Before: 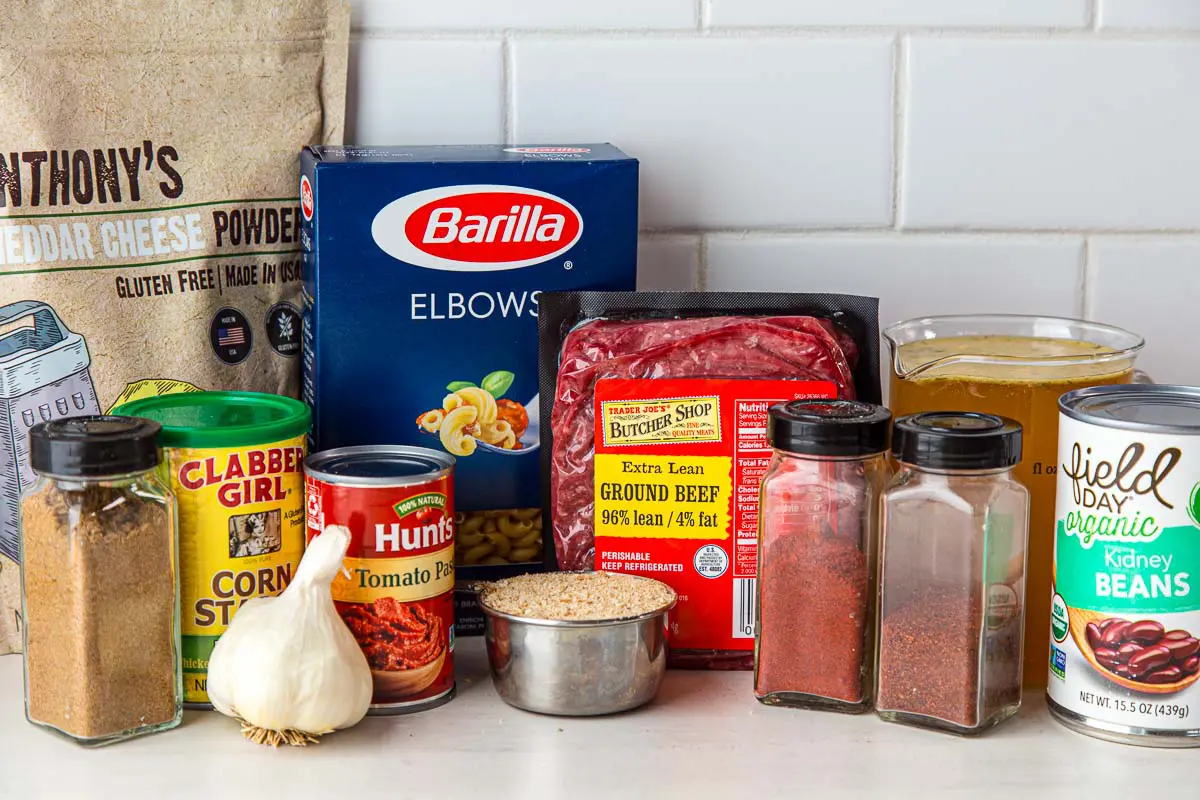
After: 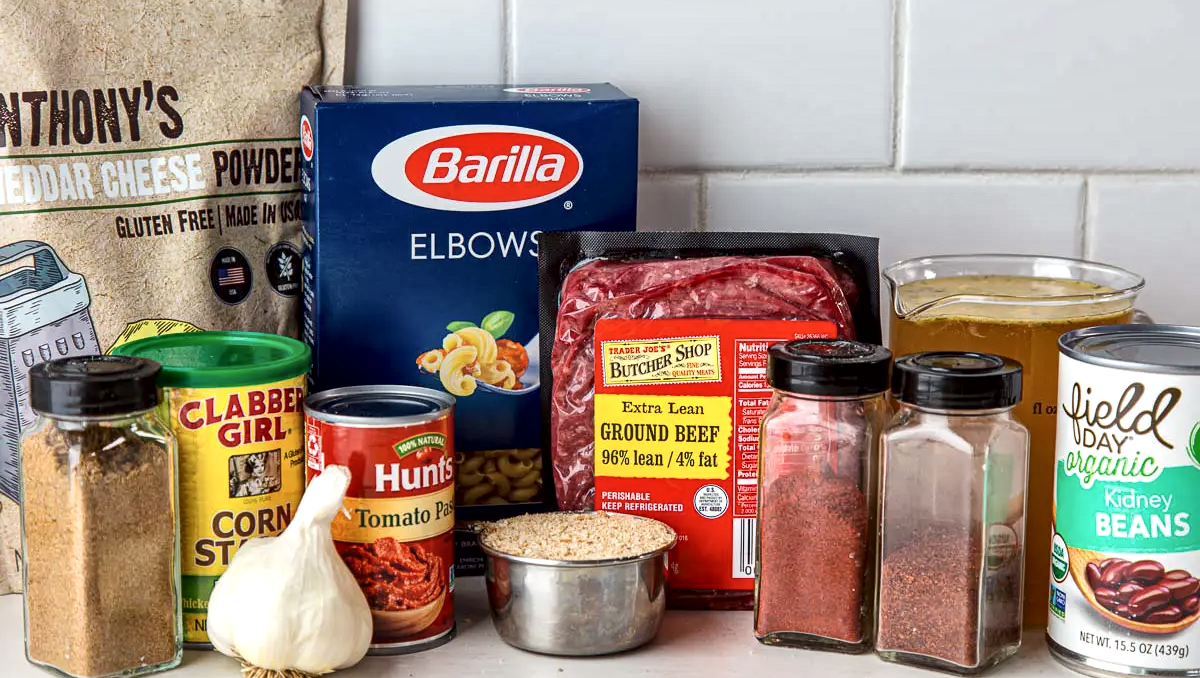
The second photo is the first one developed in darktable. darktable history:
crop: top 7.617%, bottom 7.58%
local contrast: mode bilateral grid, contrast 19, coarseness 50, detail 178%, midtone range 0.2
contrast brightness saturation: saturation -0.091
